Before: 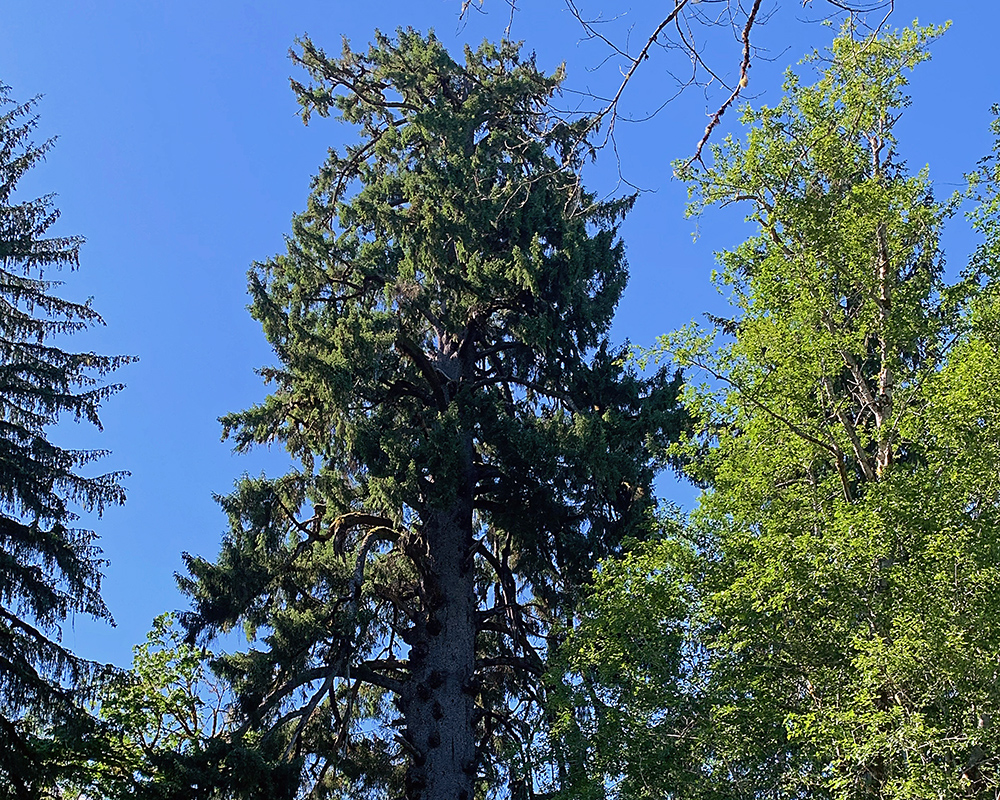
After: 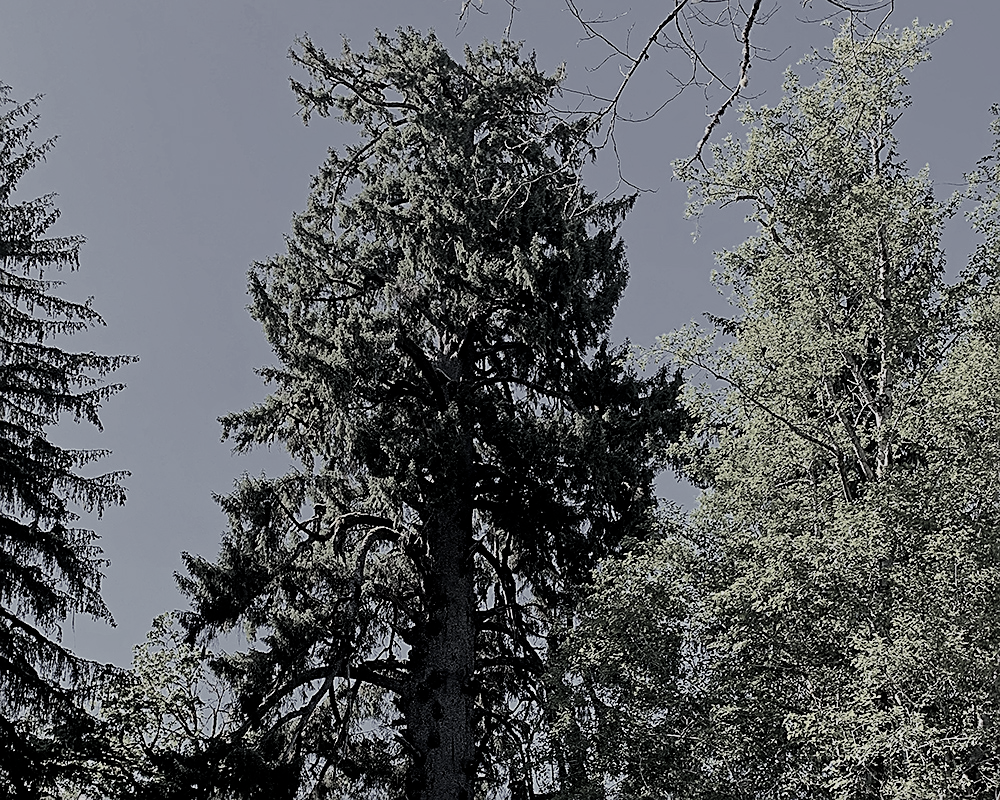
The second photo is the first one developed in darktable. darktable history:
filmic rgb: black relative exposure -7.65 EV, white relative exposure 4.56 EV, hardness 3.61
color correction: saturation 0.2
sharpen: on, module defaults
